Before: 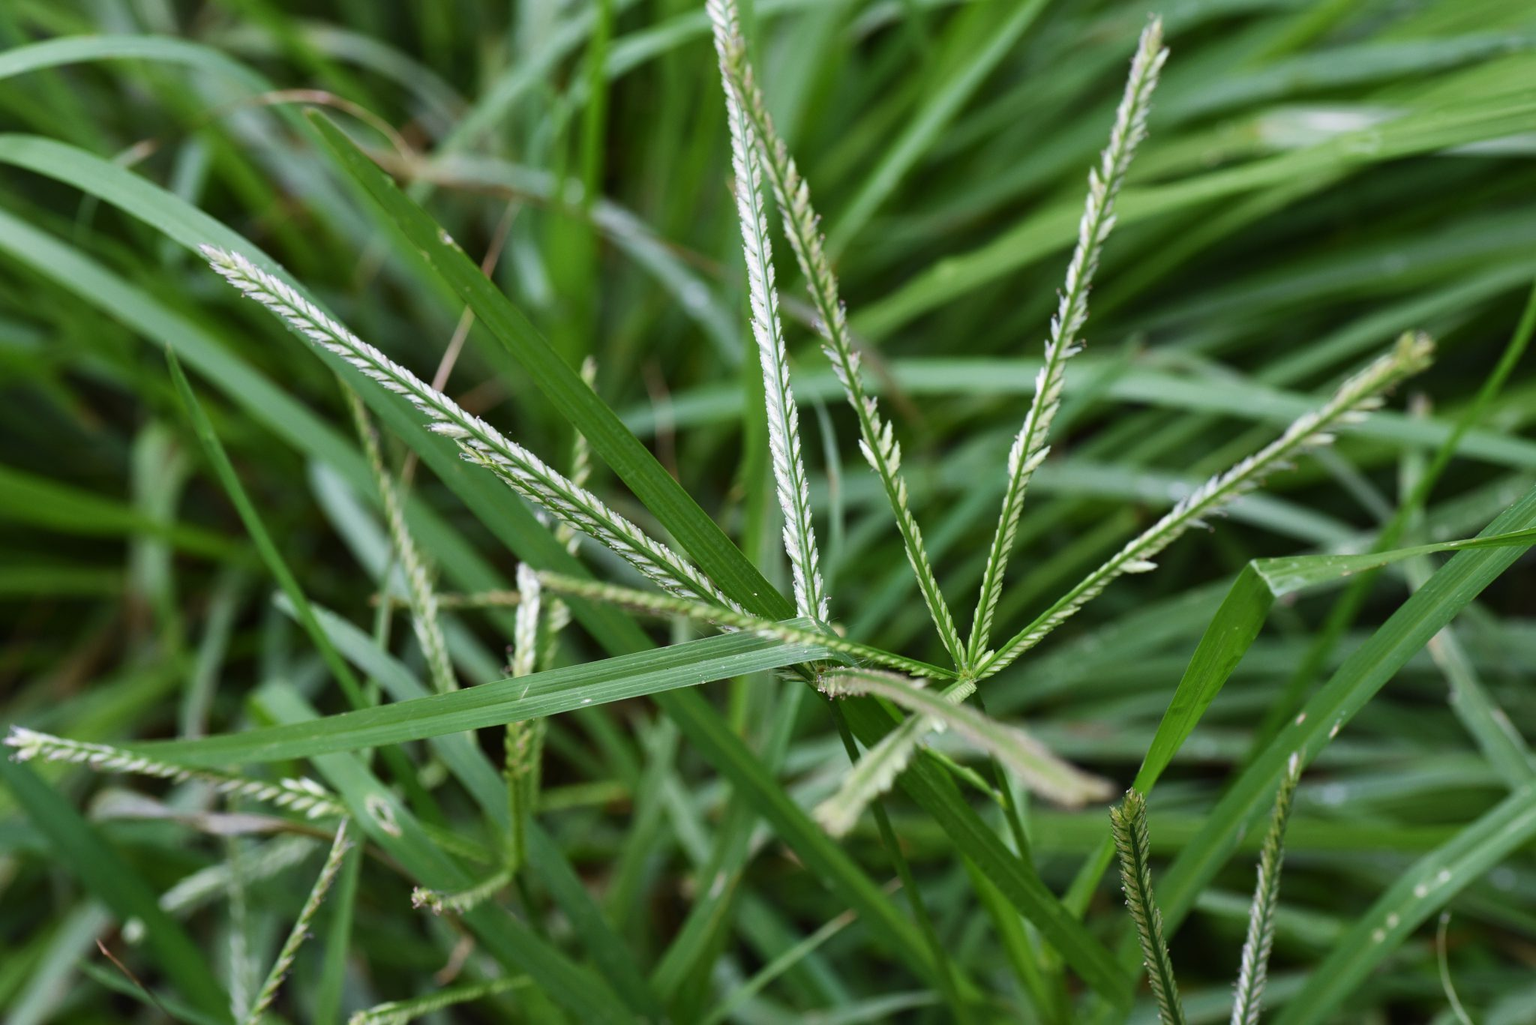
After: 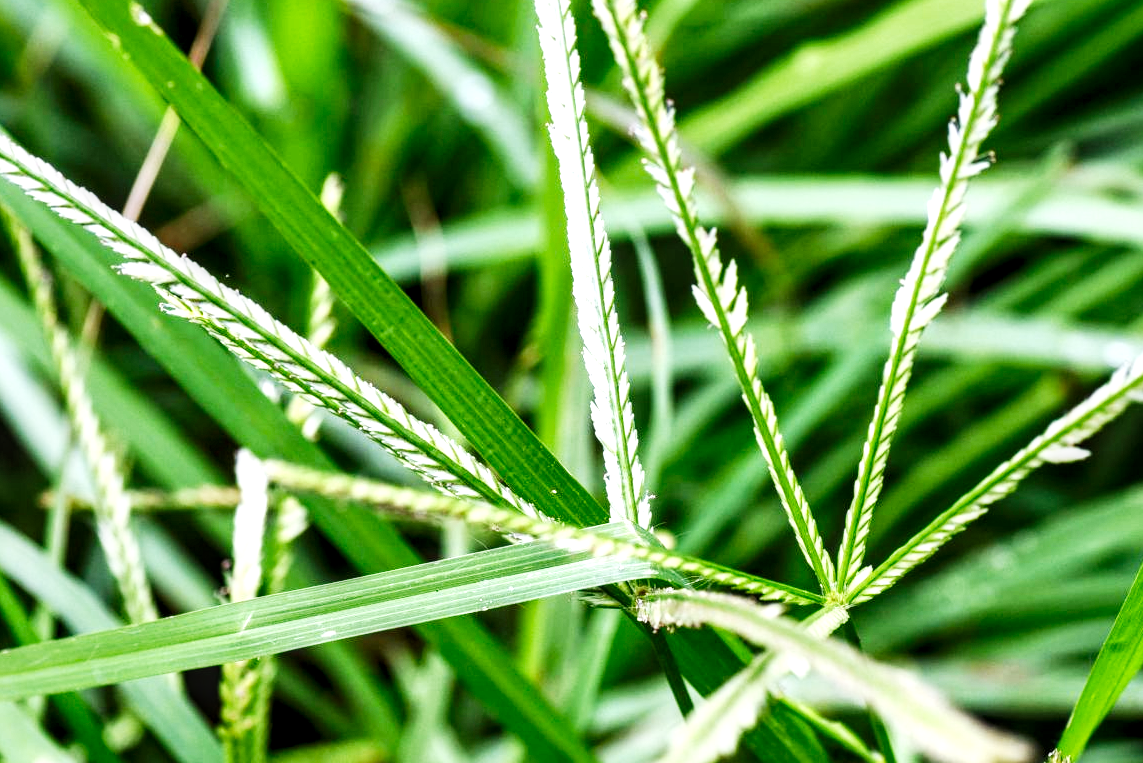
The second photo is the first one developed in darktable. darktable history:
local contrast: detail 150%
base curve: curves: ch0 [(0, 0) (0.007, 0.004) (0.027, 0.03) (0.046, 0.07) (0.207, 0.54) (0.442, 0.872) (0.673, 0.972) (1, 1)], preserve colors none
crop and rotate: left 22.13%, top 22.054%, right 22.026%, bottom 22.102%
